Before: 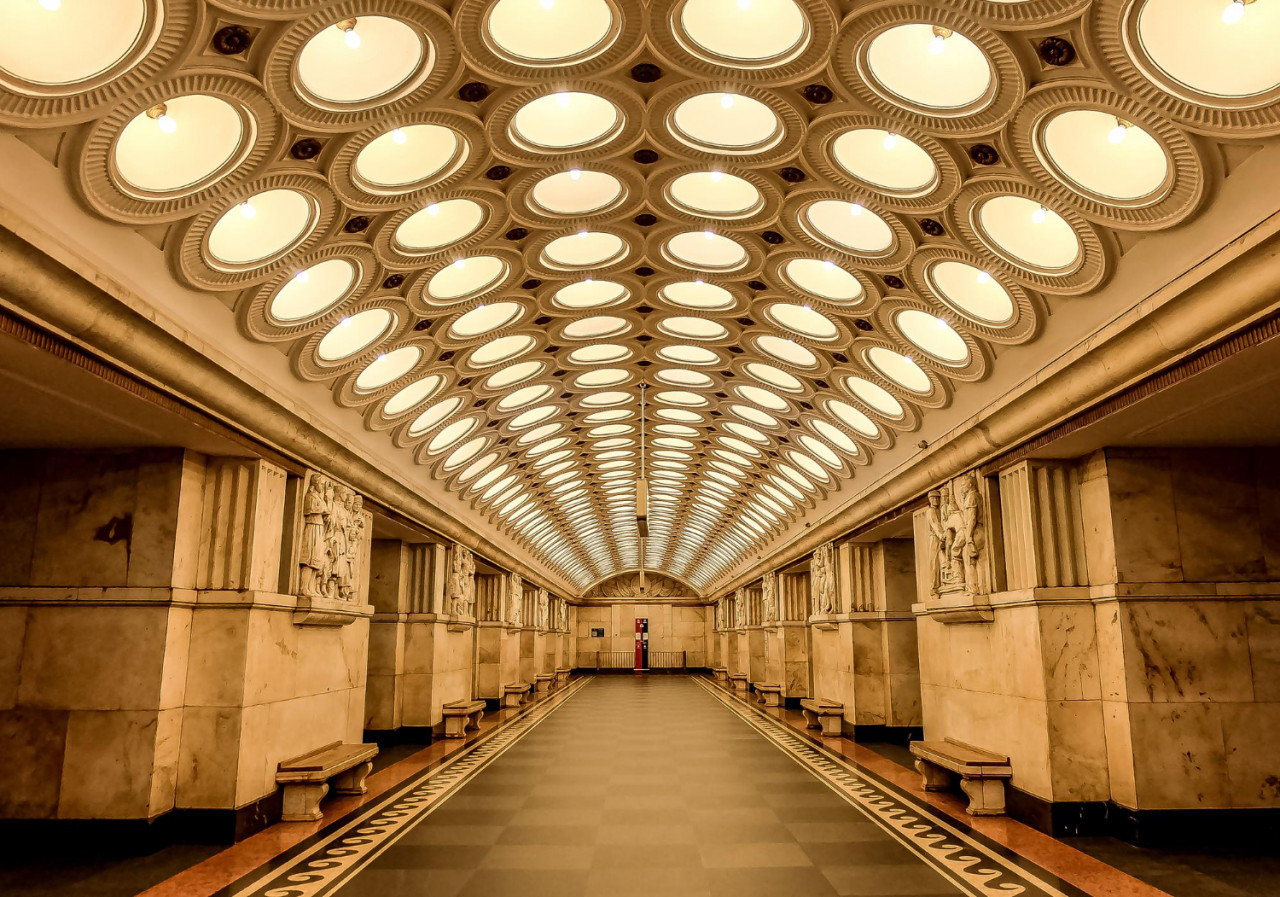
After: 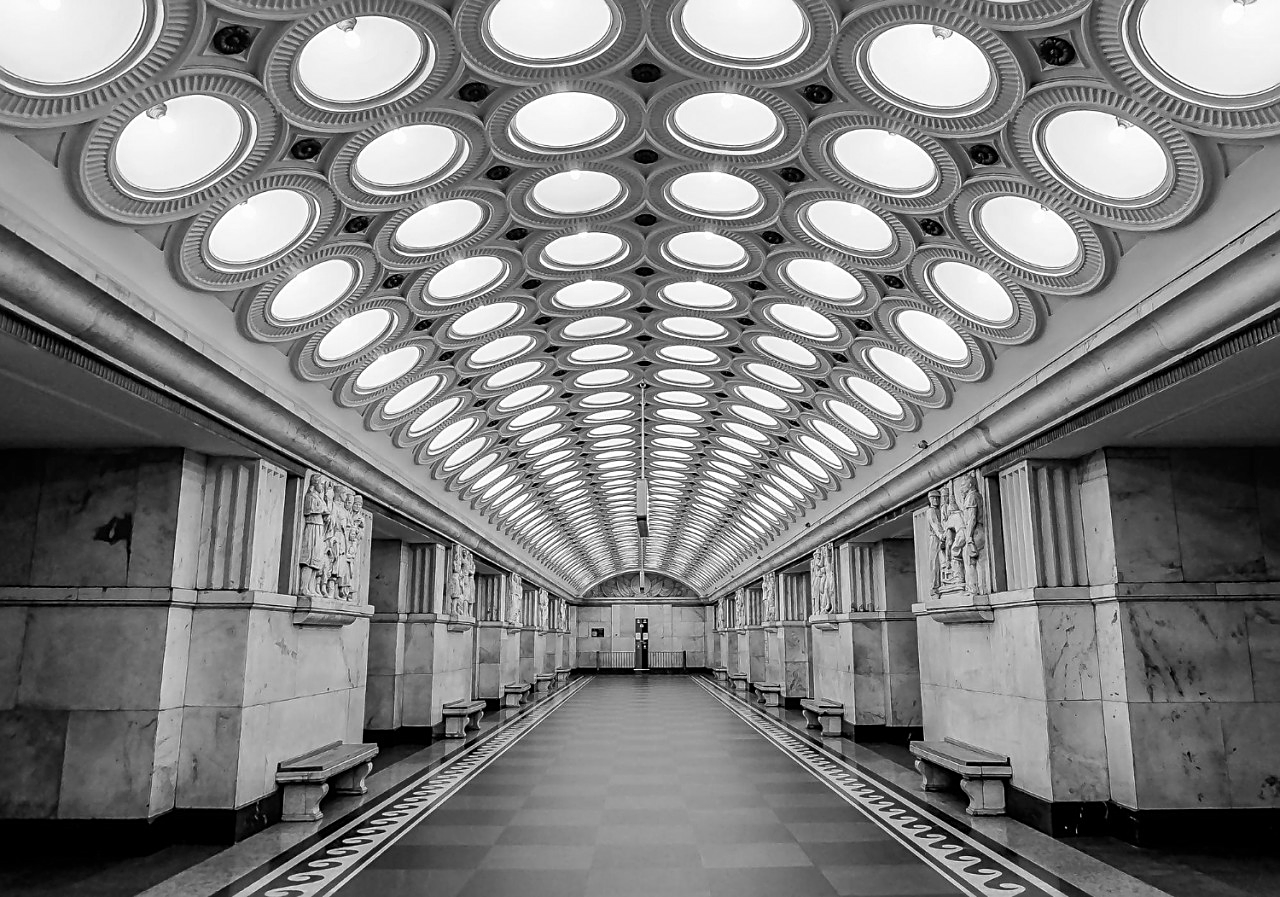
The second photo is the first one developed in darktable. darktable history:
sharpen: on, module defaults
monochrome: on, module defaults
color zones: curves: ch0 [(0.25, 0.5) (0.428, 0.473) (0.75, 0.5)]; ch1 [(0.243, 0.479) (0.398, 0.452) (0.75, 0.5)]
